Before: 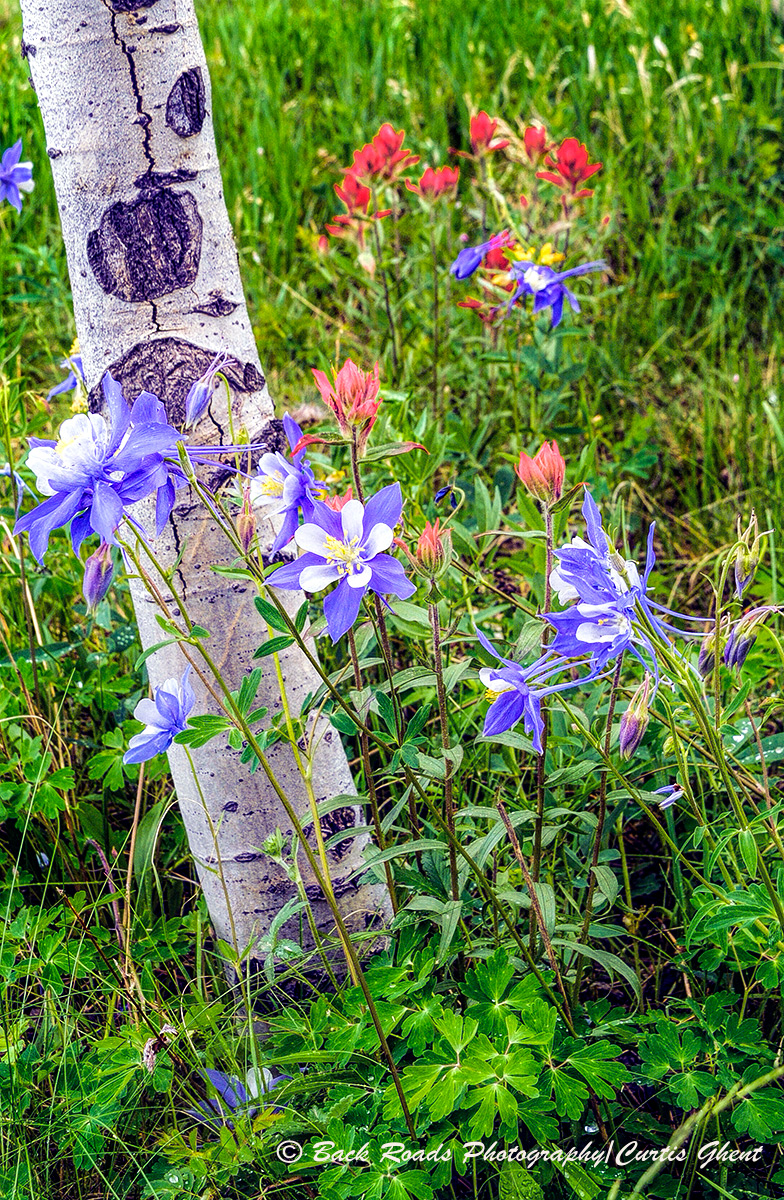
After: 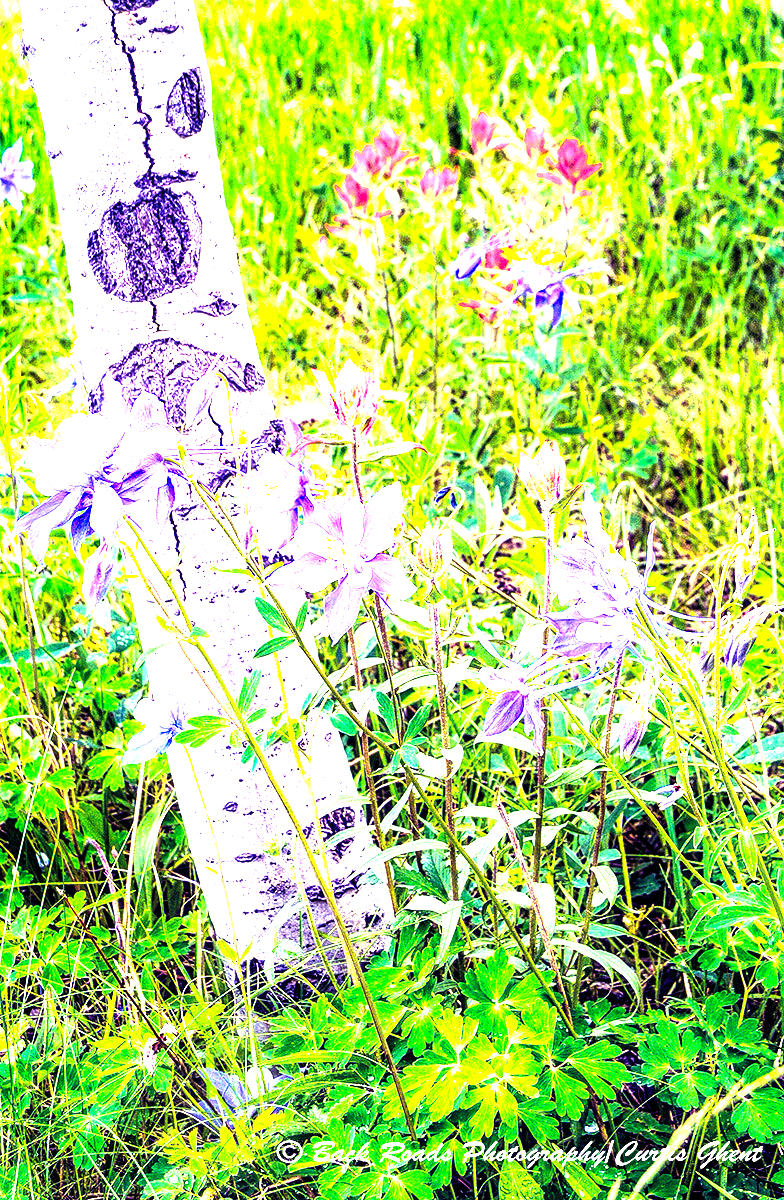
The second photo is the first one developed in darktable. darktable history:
levels: levels [0.012, 0.367, 0.697]
exposure: black level correction 0, exposure 1.461 EV, compensate exposure bias true, compensate highlight preservation false
